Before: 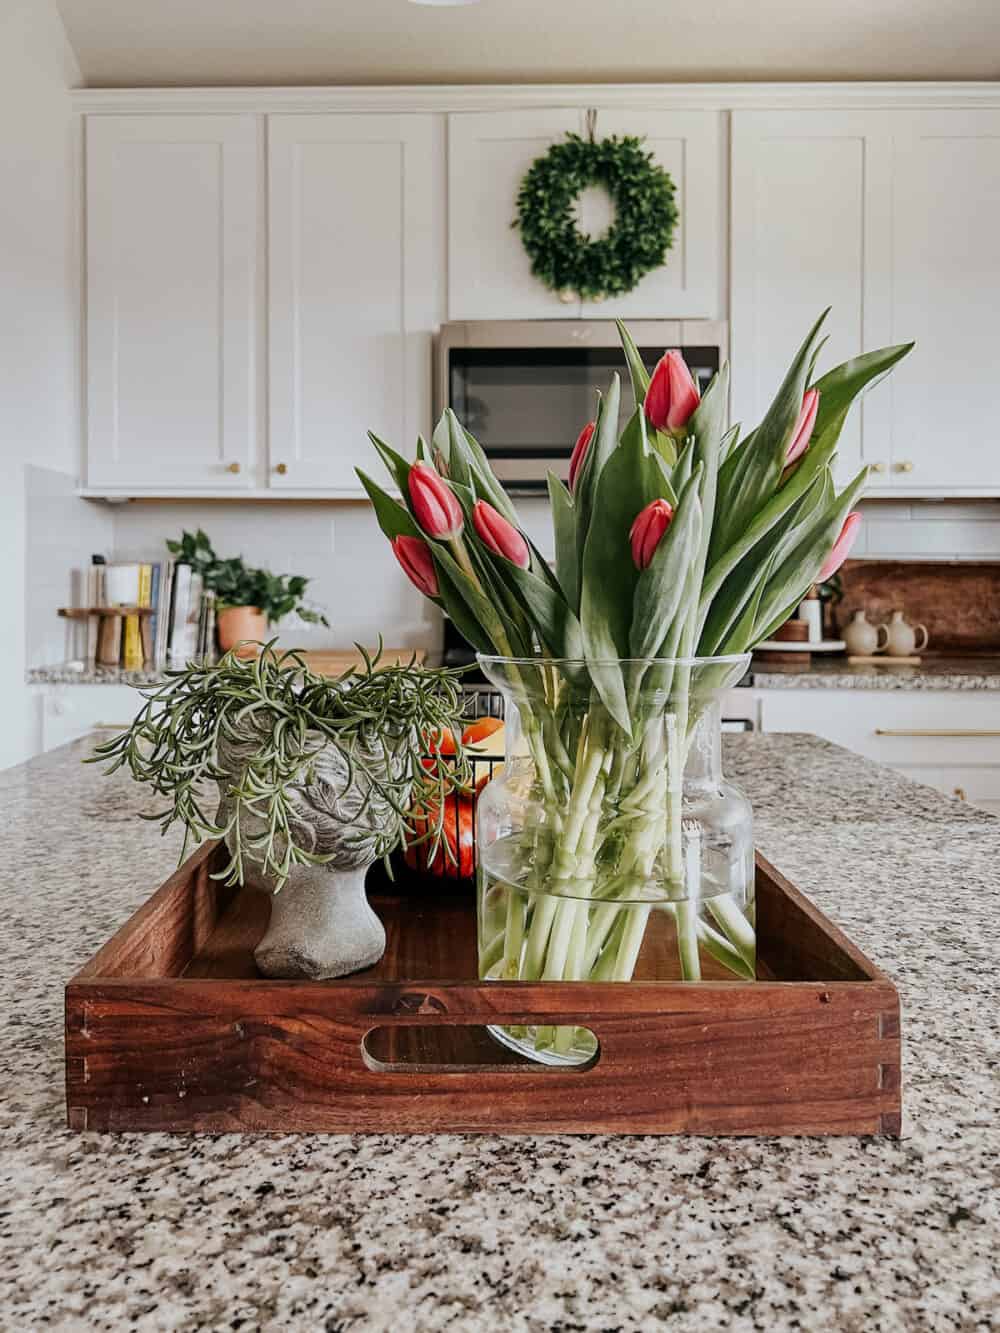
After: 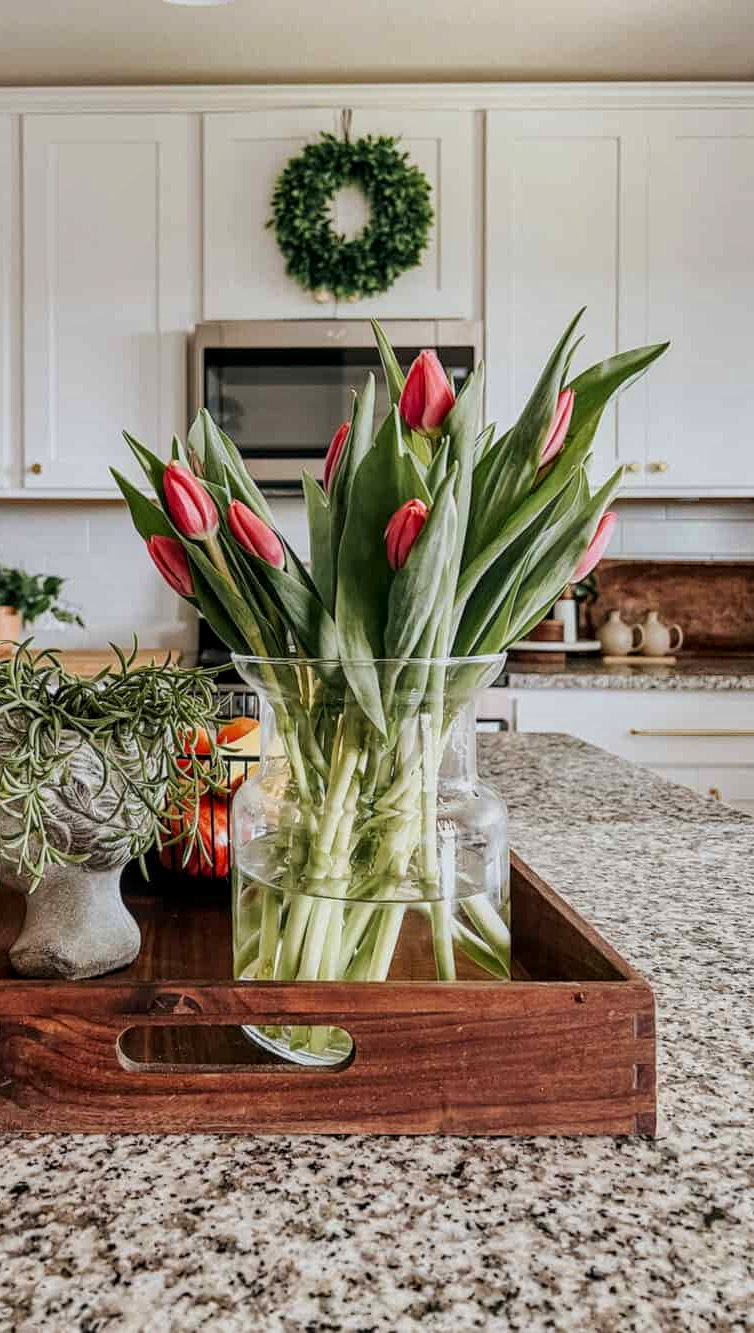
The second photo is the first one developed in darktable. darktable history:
crop and rotate: left 24.6%
local contrast: on, module defaults
velvia: strength 17%
